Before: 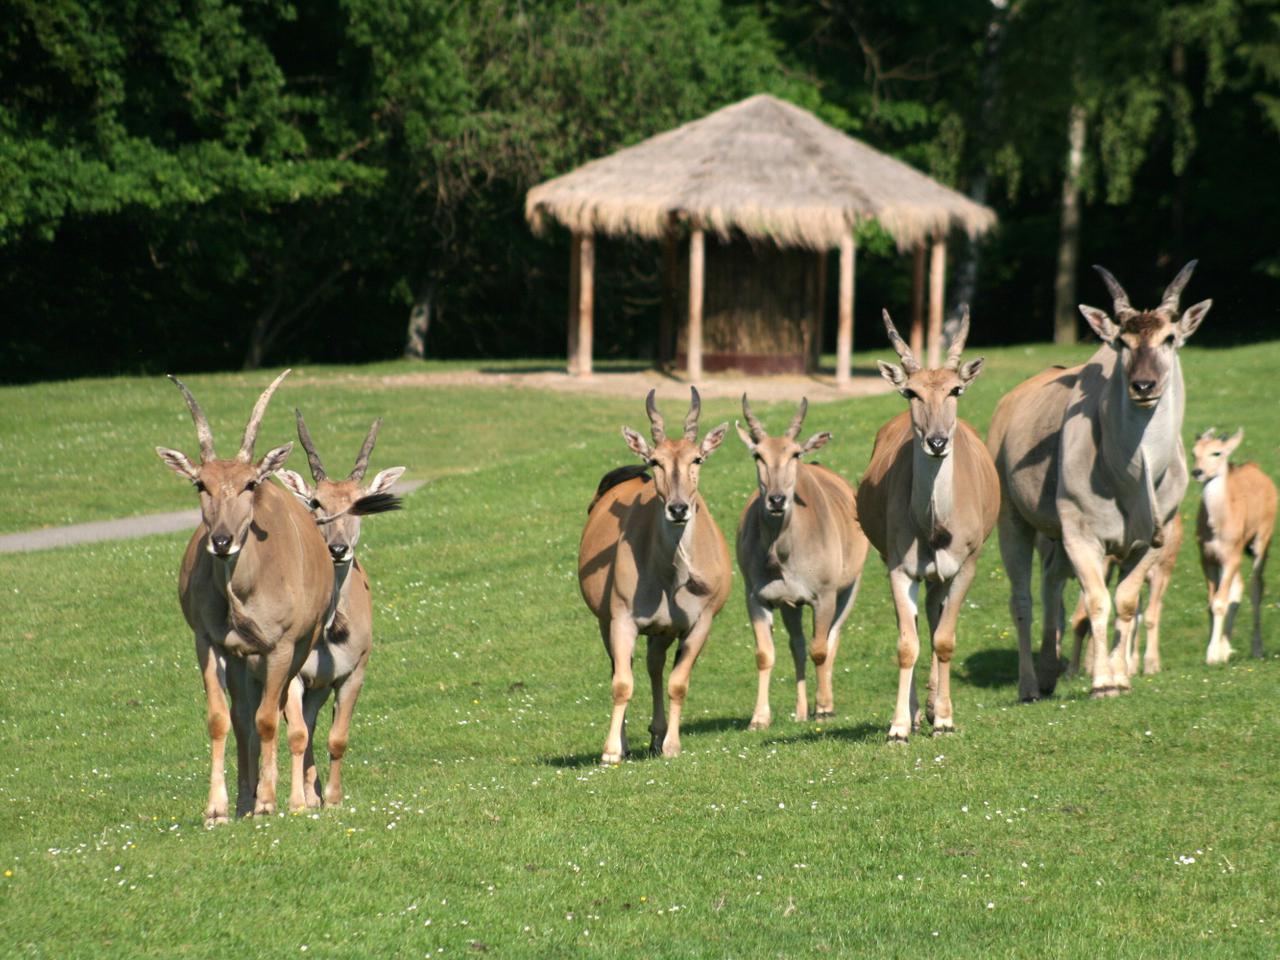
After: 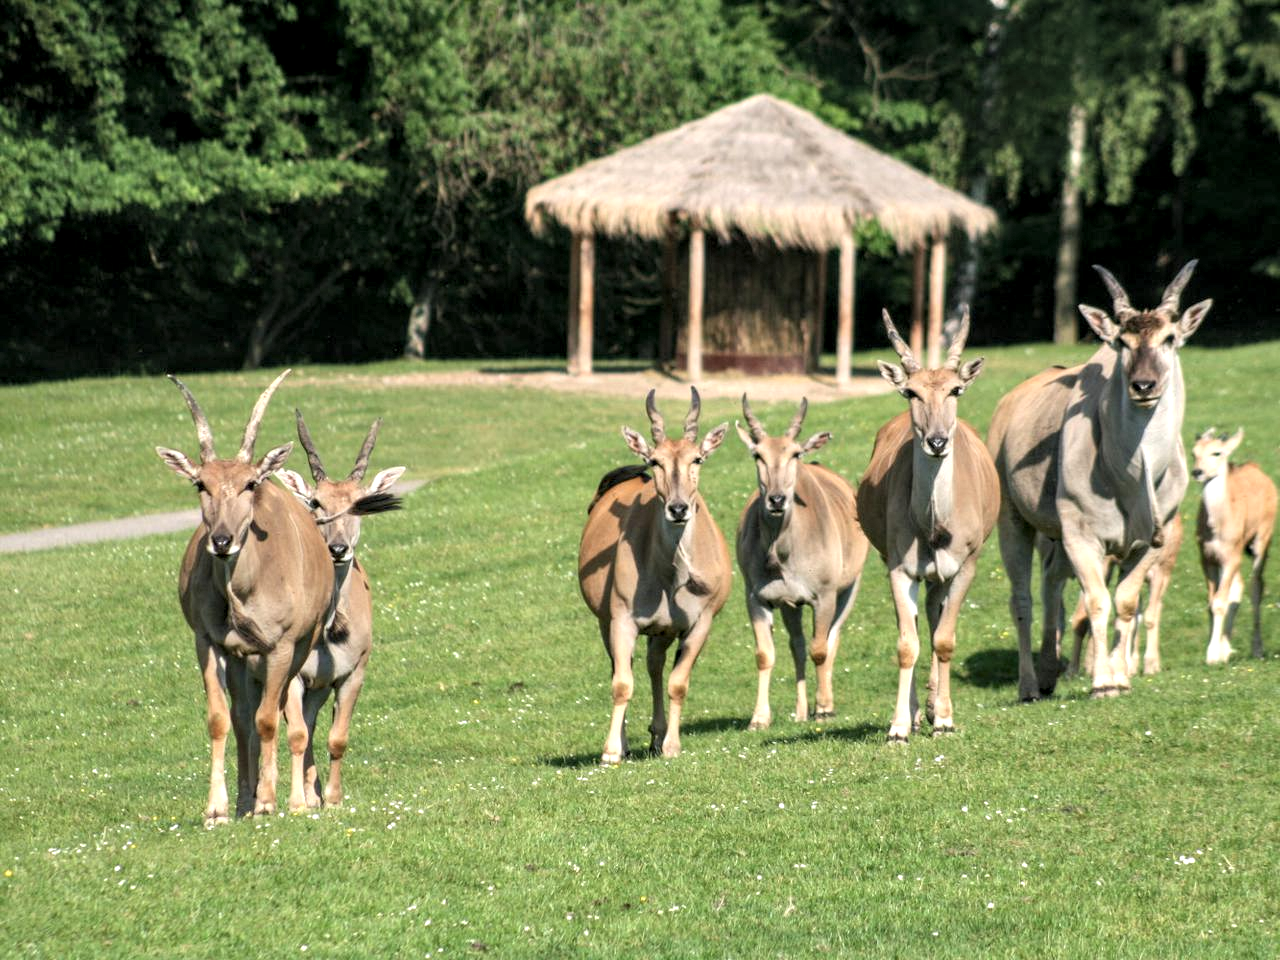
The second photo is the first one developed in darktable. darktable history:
local contrast: highlights 60%, shadows 62%, detail 160%
contrast brightness saturation: brightness 0.149
